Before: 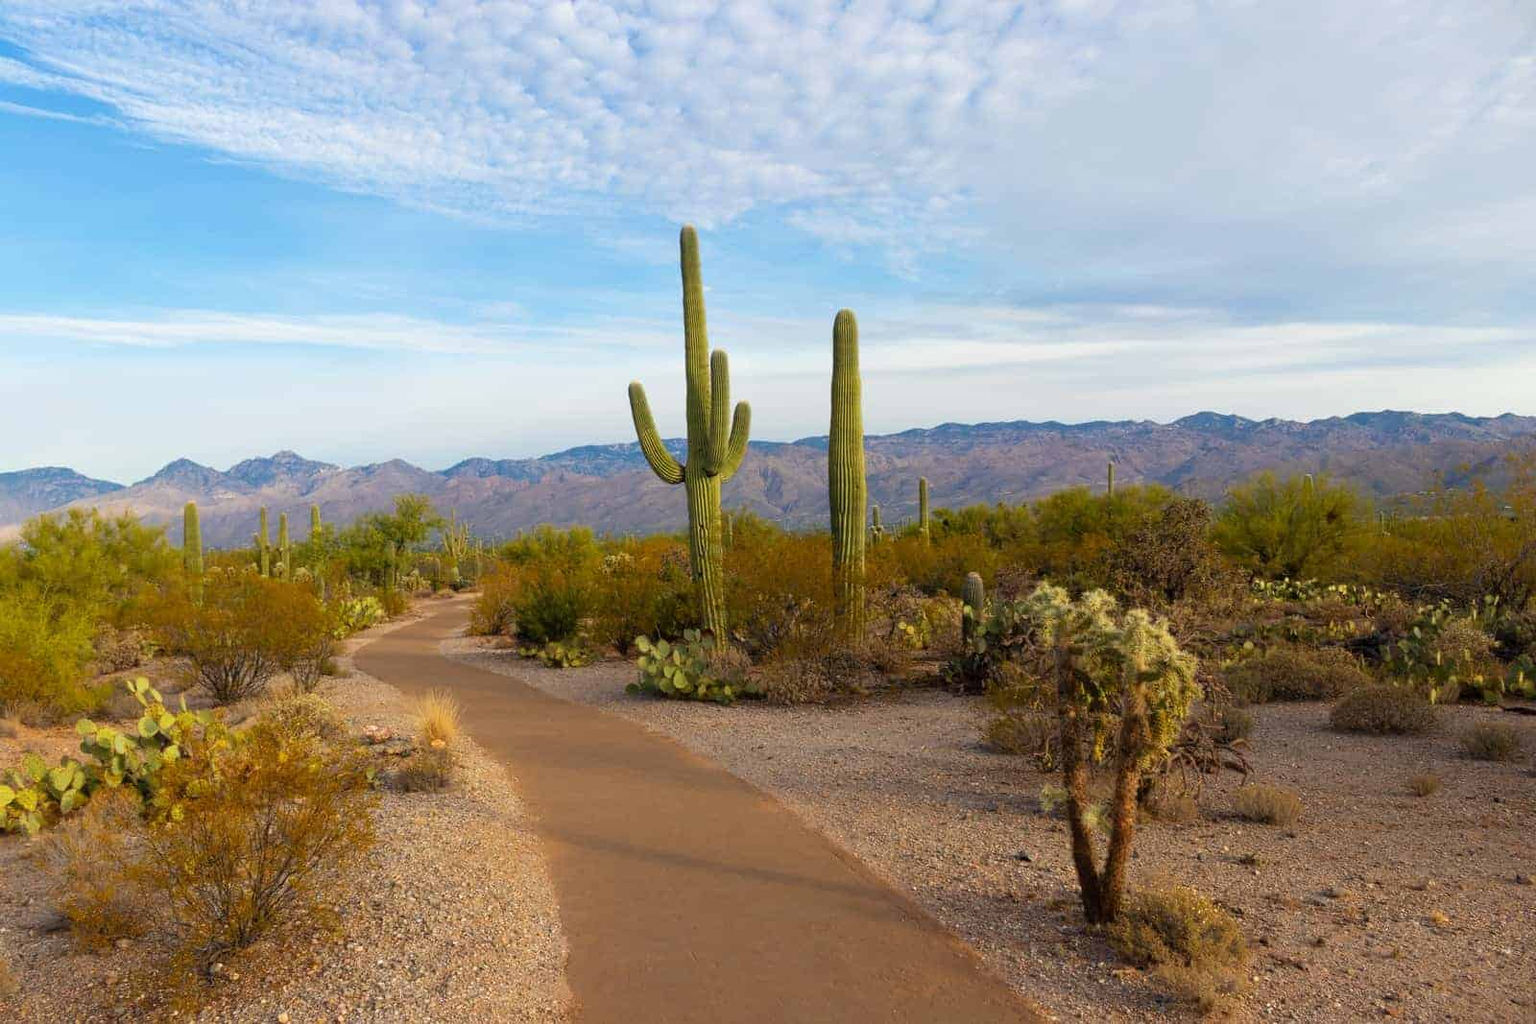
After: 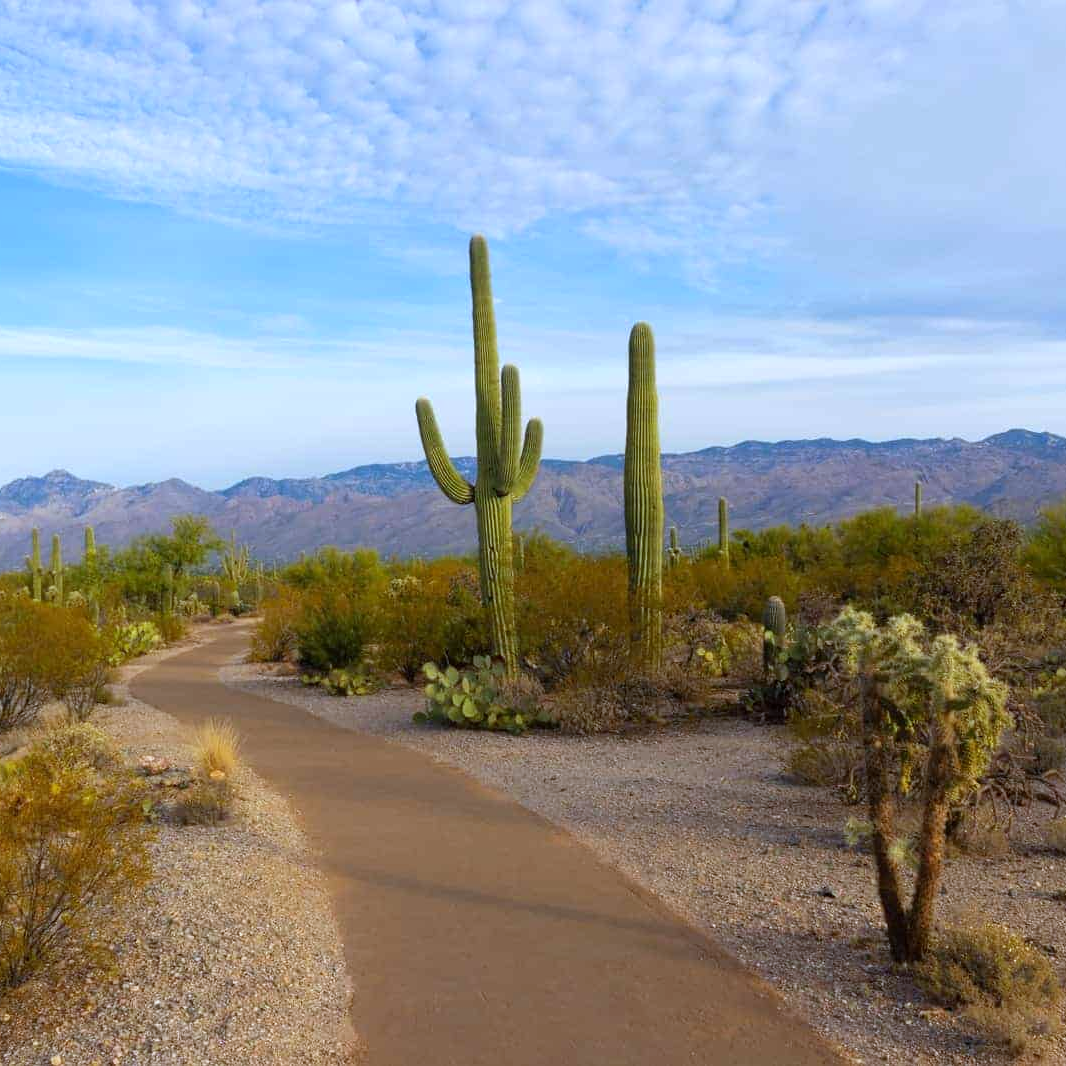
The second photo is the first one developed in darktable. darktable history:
crop and rotate: left 15.055%, right 18.278%
white balance: red 0.931, blue 1.11
base curve: preserve colors none
